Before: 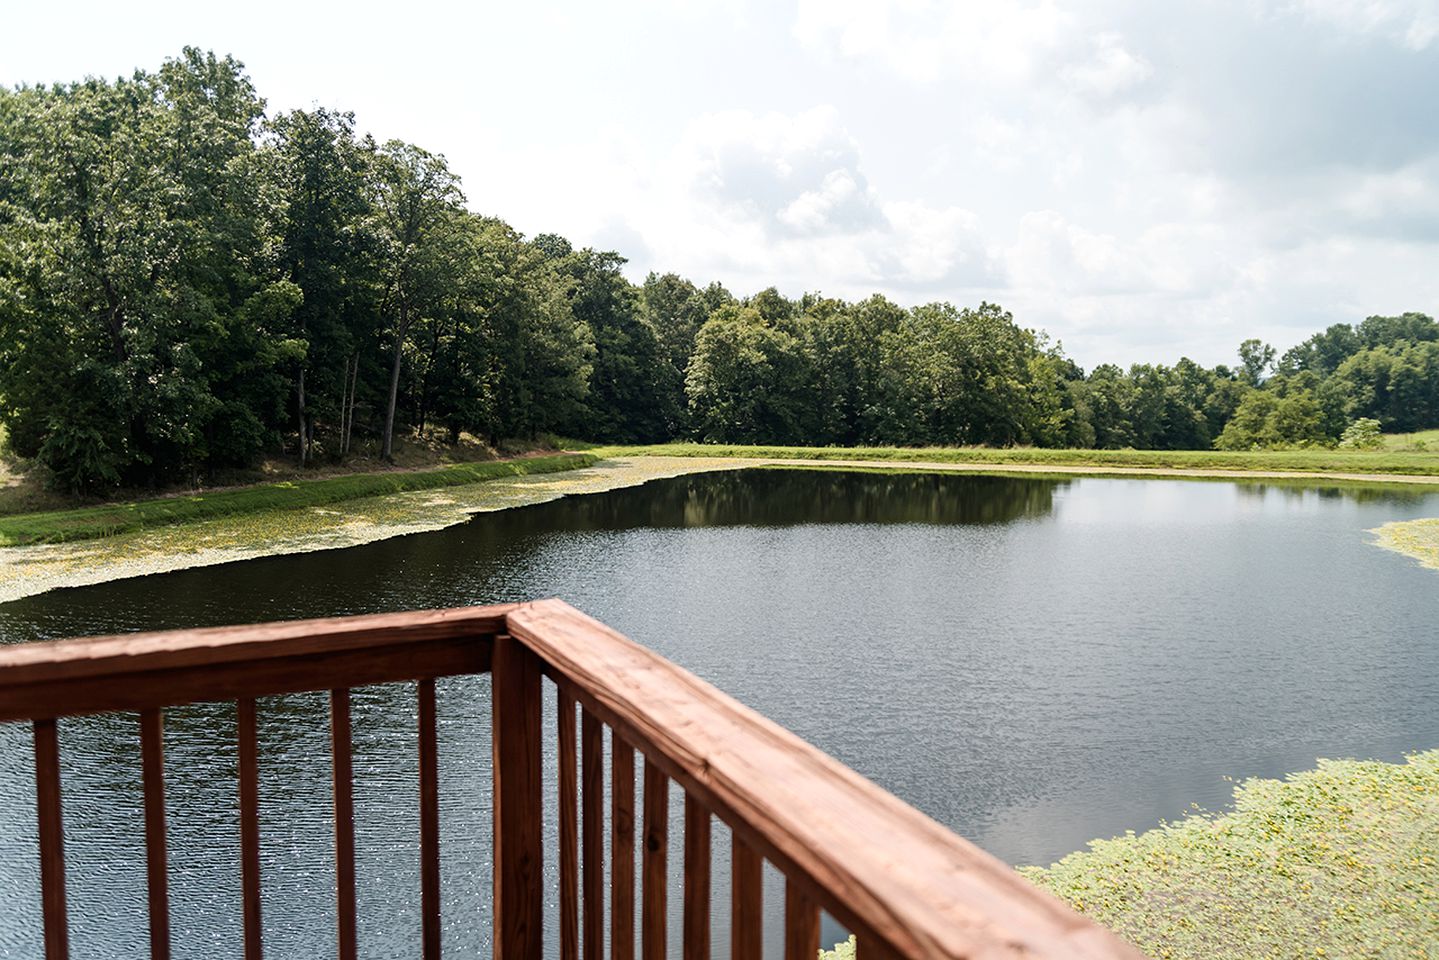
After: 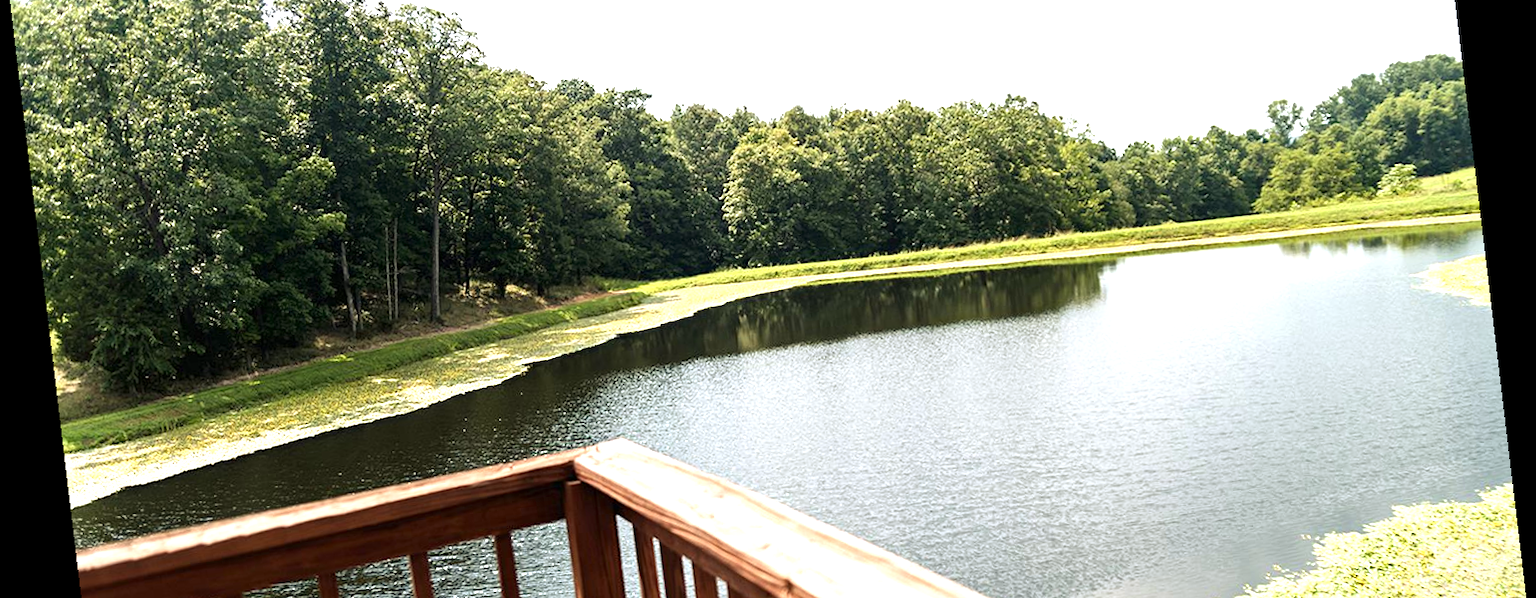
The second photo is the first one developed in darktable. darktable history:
rgb curve: curves: ch2 [(0, 0) (0.567, 0.512) (1, 1)], mode RGB, independent channels
crop and rotate: top 23.043%, bottom 23.437%
rotate and perspective: rotation -6.83°, automatic cropping off
exposure: exposure 0.935 EV, compensate highlight preservation false
